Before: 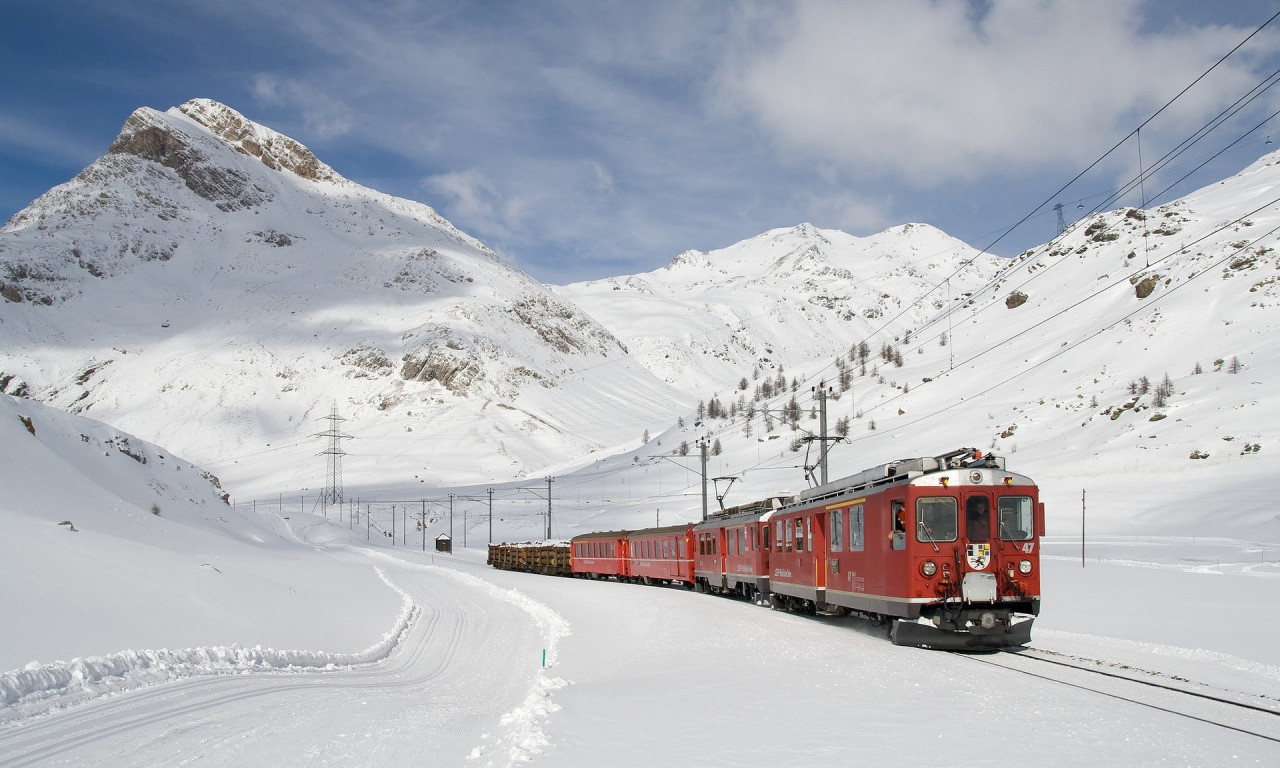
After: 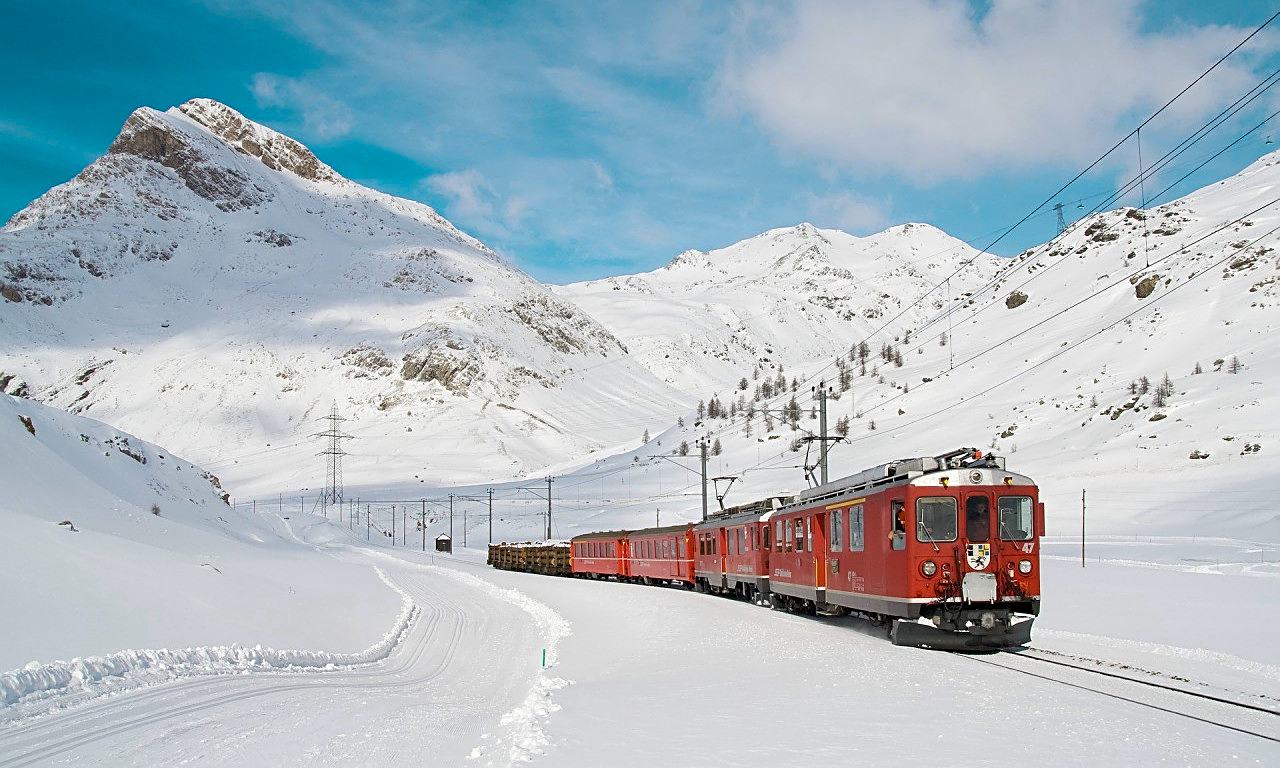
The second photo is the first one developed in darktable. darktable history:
color zones: curves: ch0 [(0.254, 0.492) (0.724, 0.62)]; ch1 [(0.25, 0.528) (0.719, 0.796)]; ch2 [(0, 0.472) (0.25, 0.5) (0.73, 0.184)]
sharpen: on, module defaults
